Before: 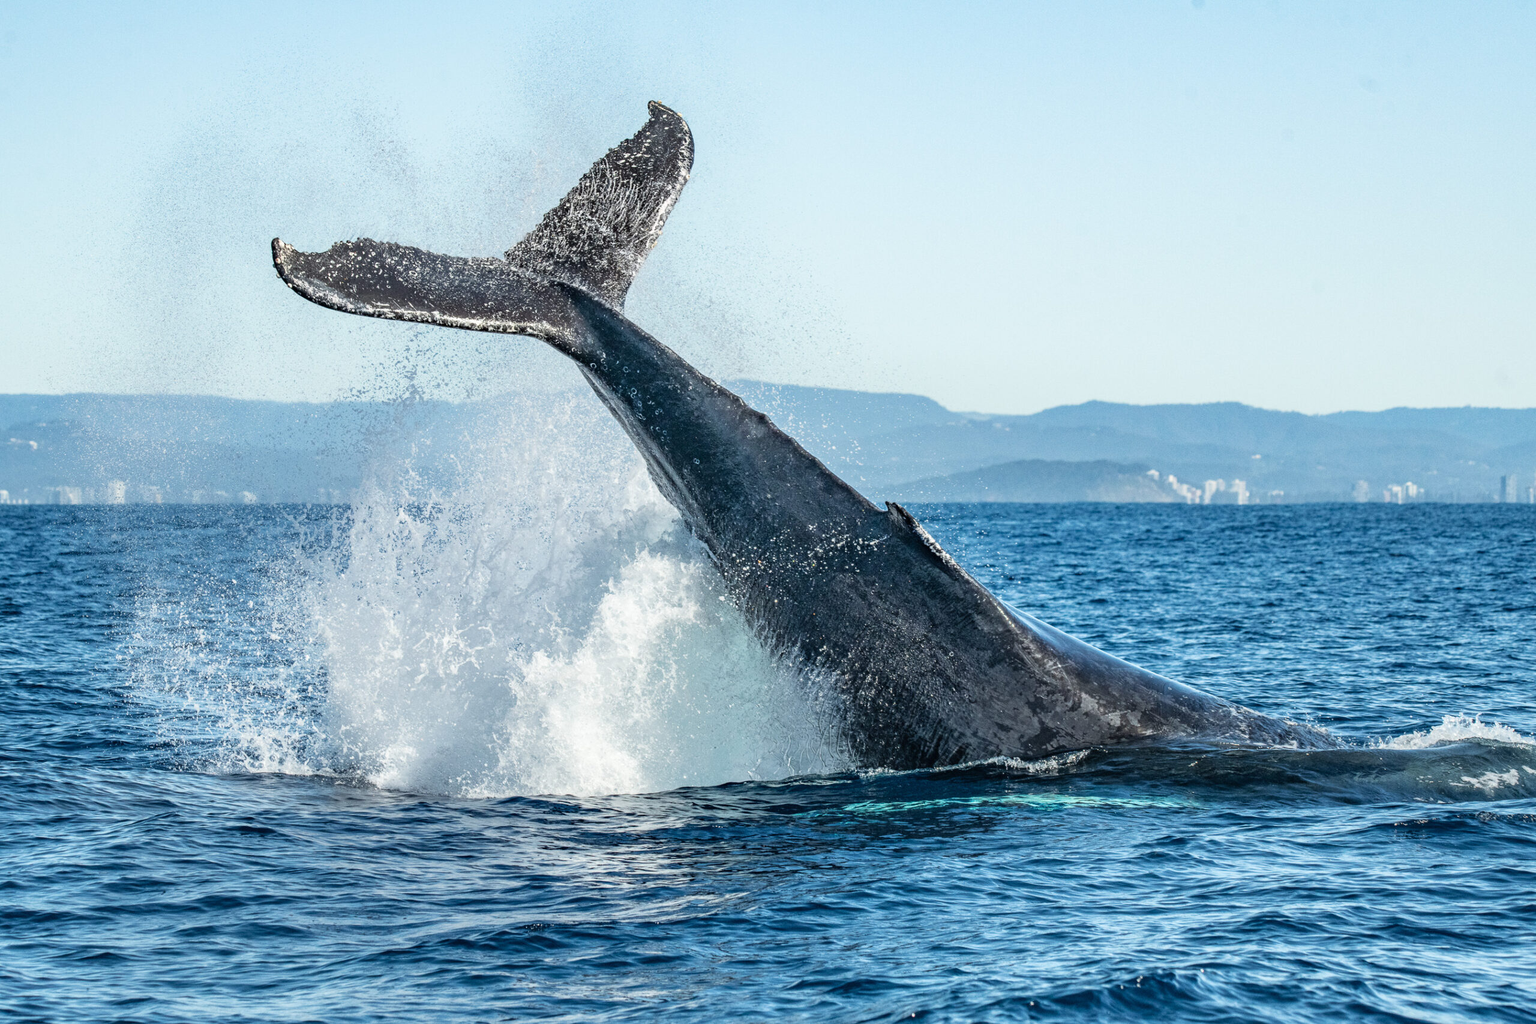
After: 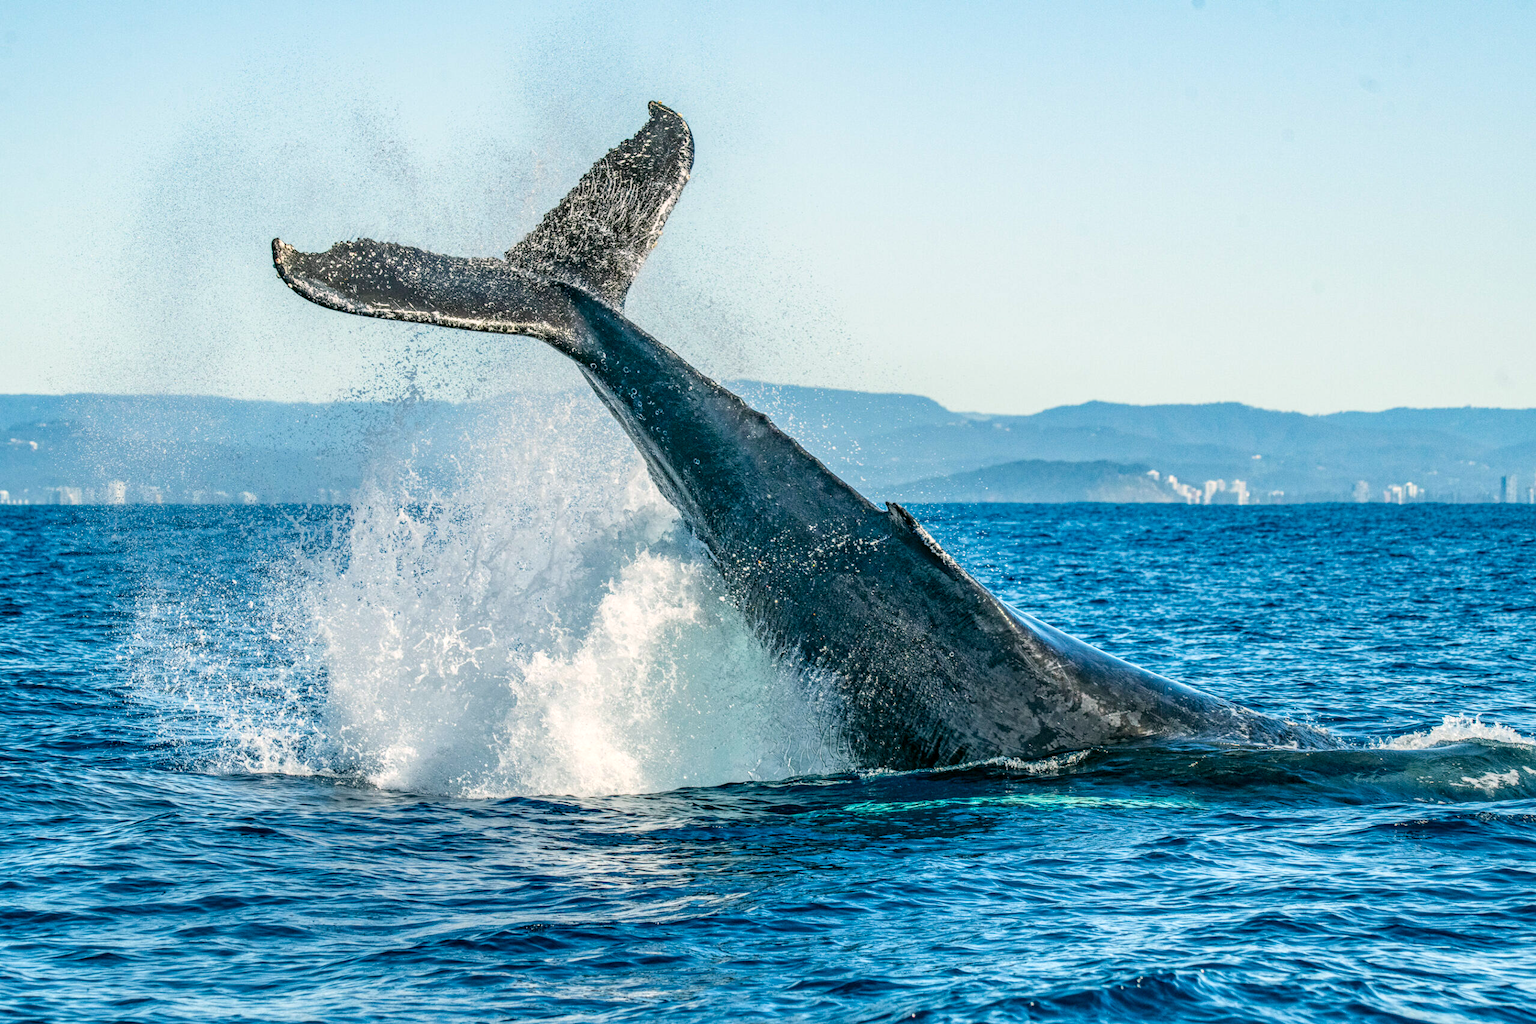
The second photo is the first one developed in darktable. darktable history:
color correction: highlights a* 4.28, highlights b* 4.98, shadows a* -7.78, shadows b* 5.05
local contrast: on, module defaults
color balance rgb: shadows lift › hue 84.59°, linear chroma grading › shadows 19.261%, linear chroma grading › highlights 2.881%, linear chroma grading › mid-tones 10.31%, perceptual saturation grading › global saturation 10.207%, global vibrance 31.575%
